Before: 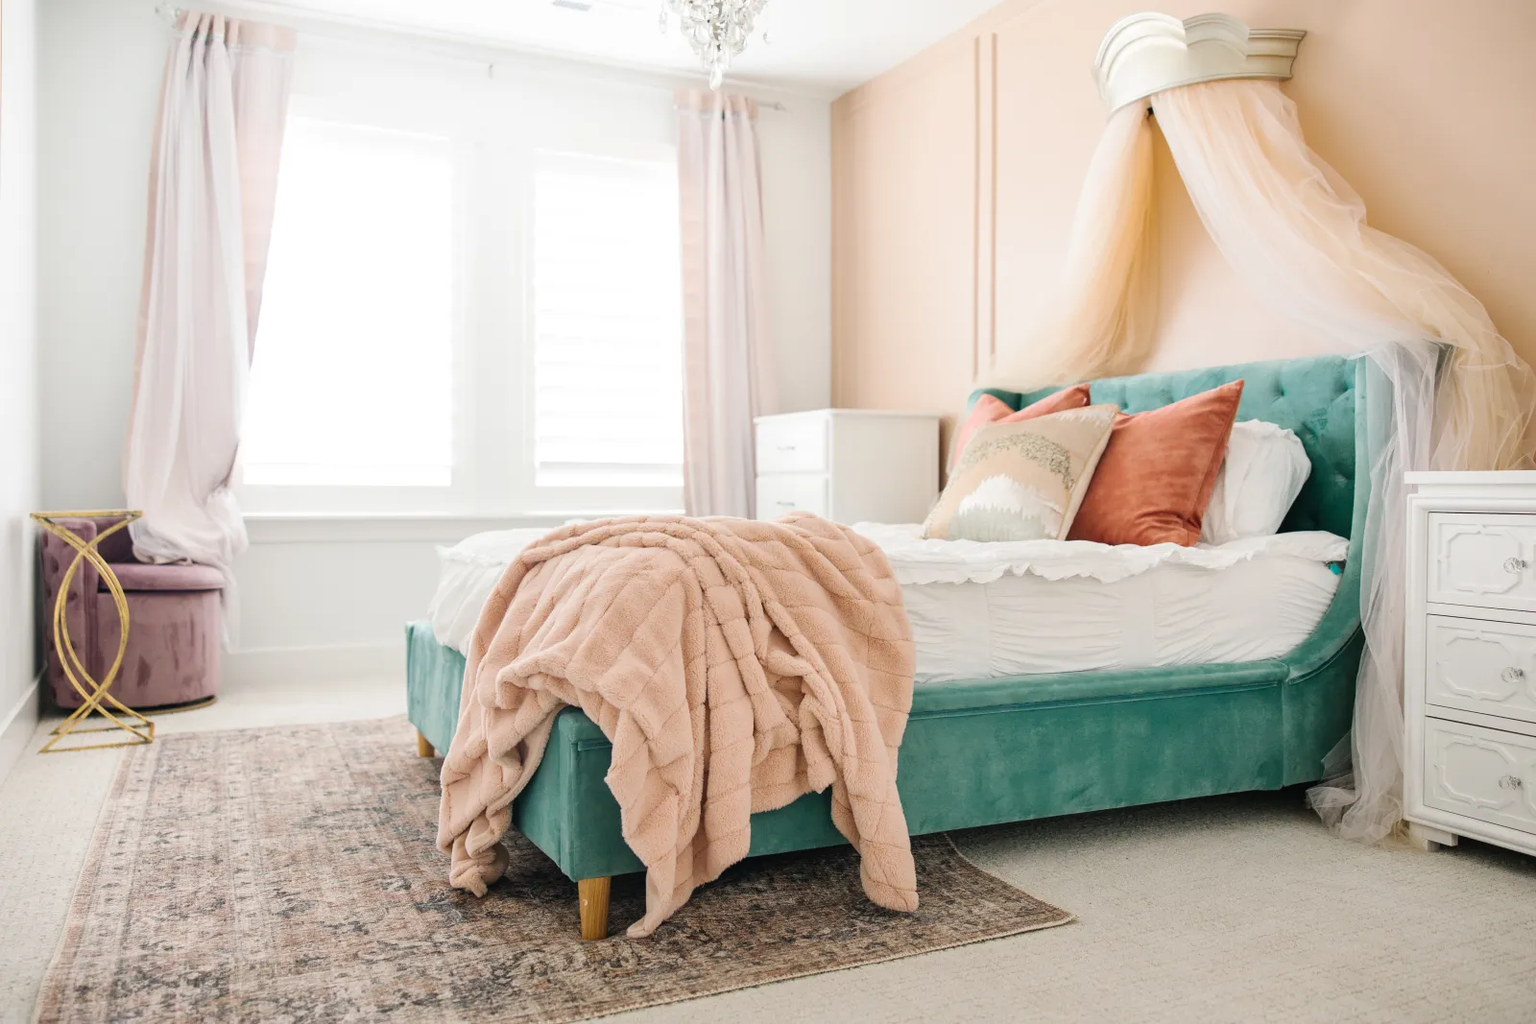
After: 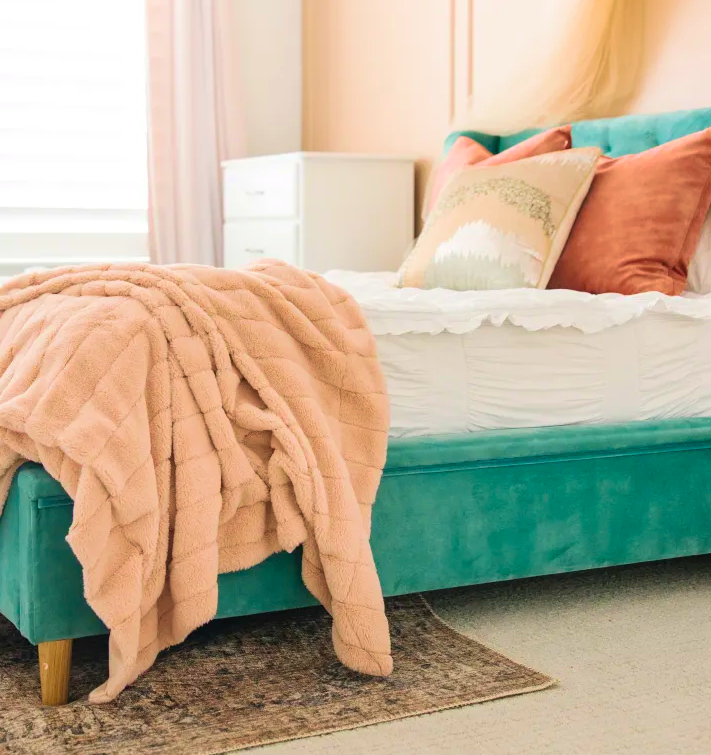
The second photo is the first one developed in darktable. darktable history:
crop: left 35.296%, top 25.762%, right 20.211%, bottom 3.411%
contrast brightness saturation: contrast 0.034, brightness 0.058, saturation 0.127
exposure: compensate exposure bias true, compensate highlight preservation false
velvia: strength 49.93%
